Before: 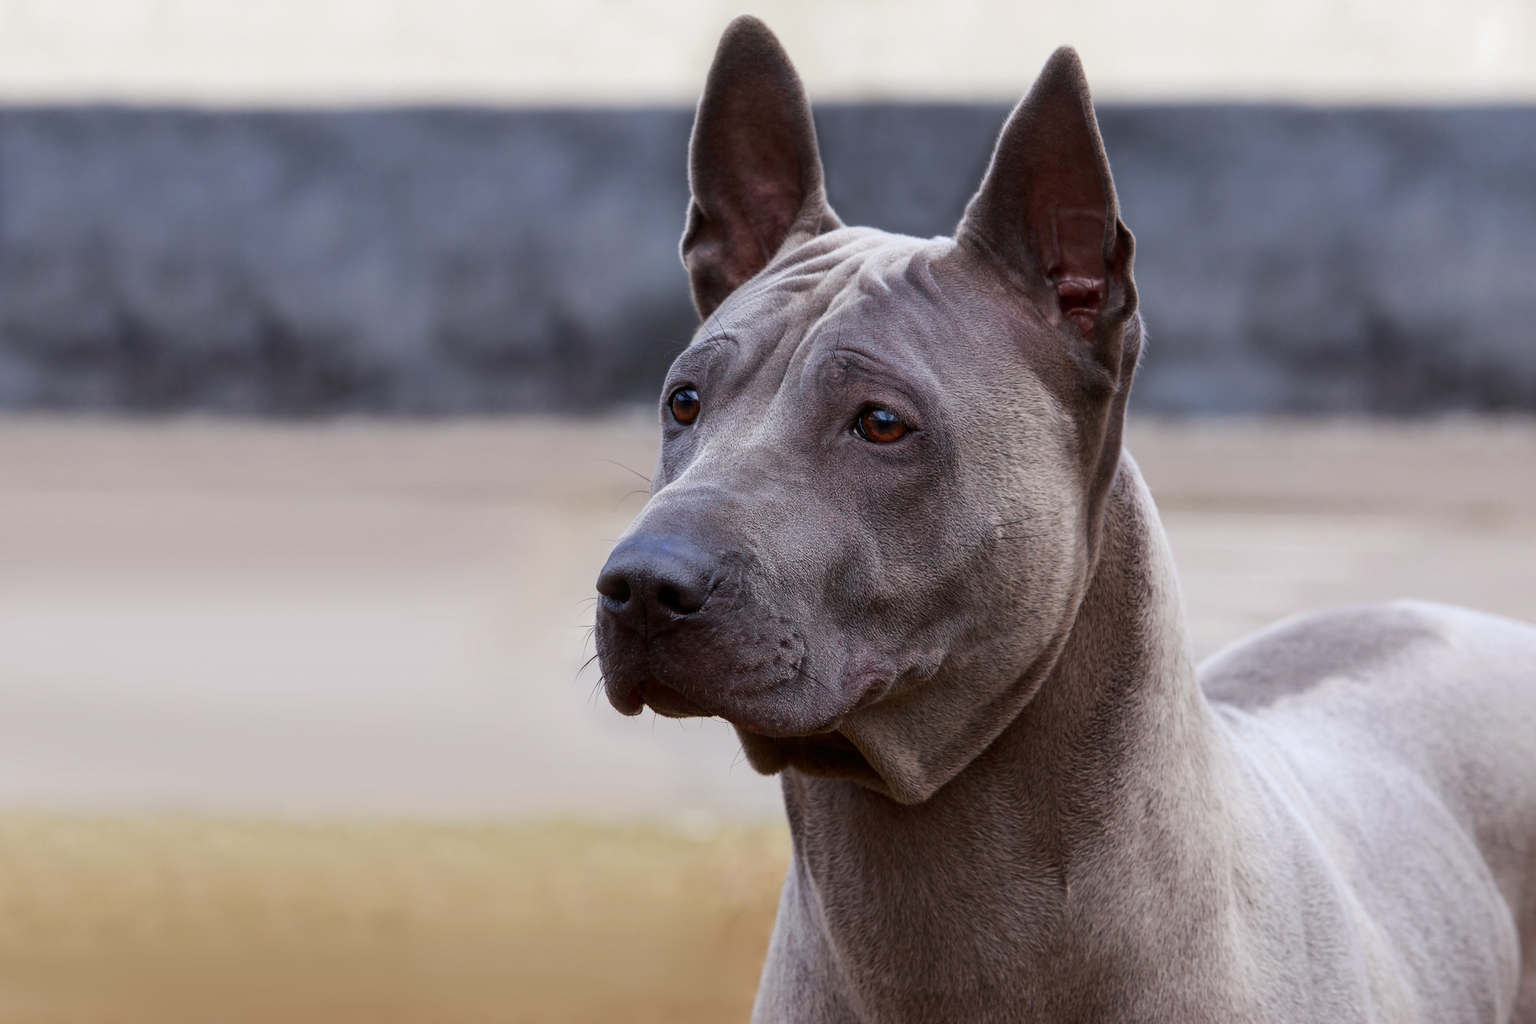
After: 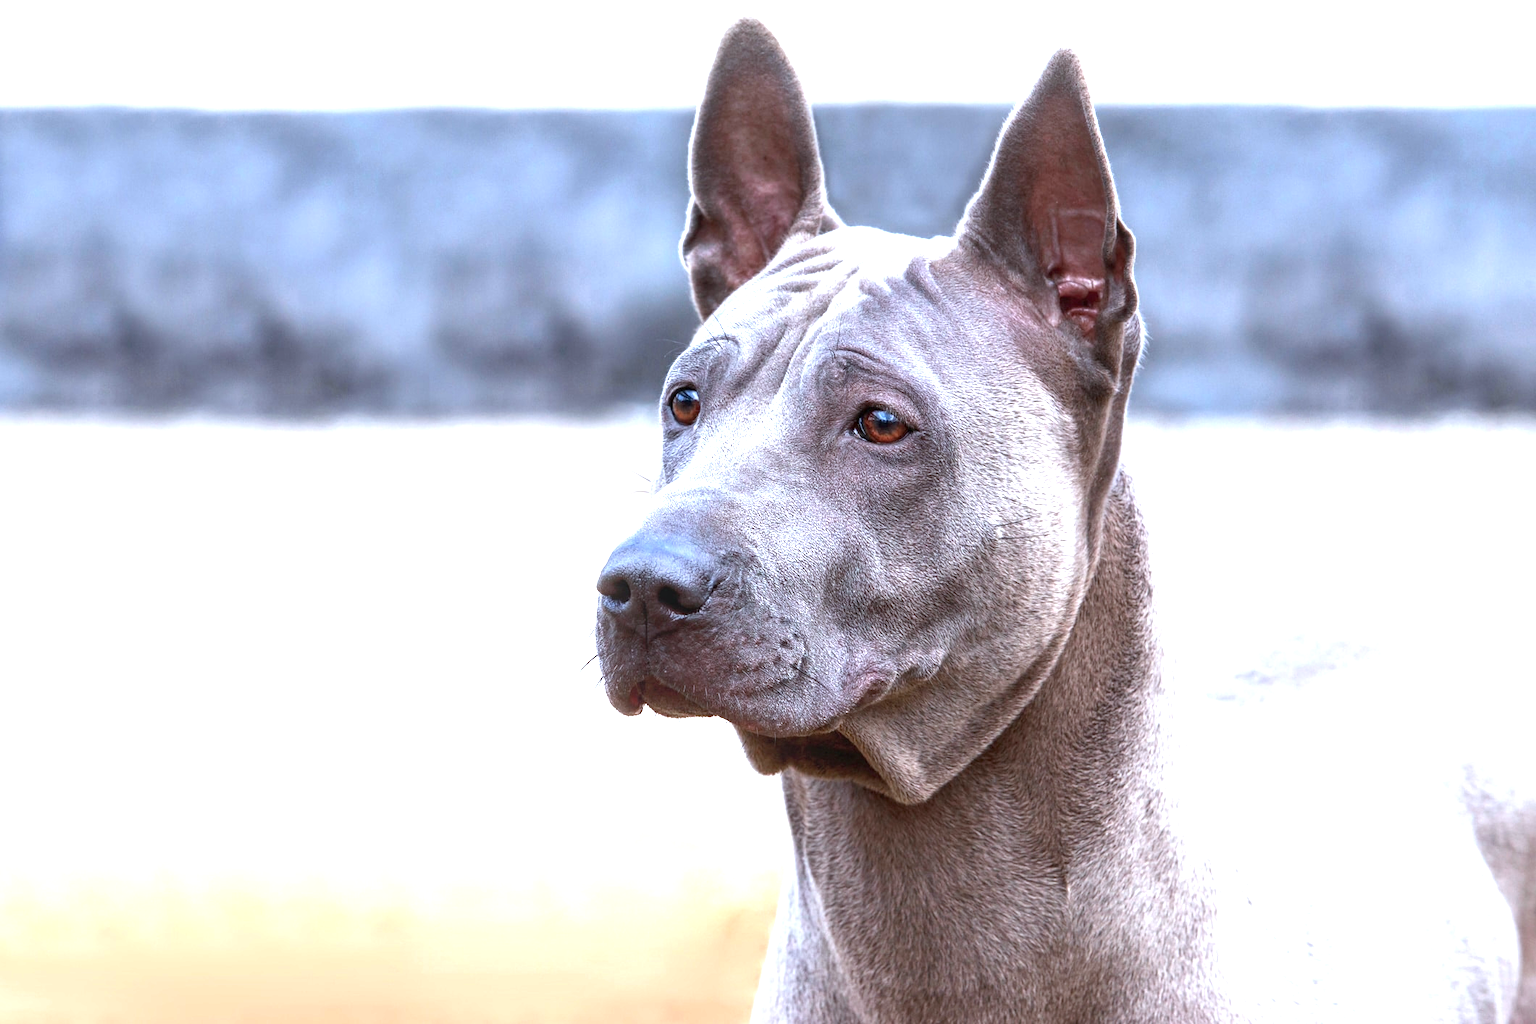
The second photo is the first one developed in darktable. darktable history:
color correction: highlights a* -4.02, highlights b* -10.91
exposure: black level correction 0, exposure 1.68 EV, compensate exposure bias true, compensate highlight preservation false
local contrast: on, module defaults
